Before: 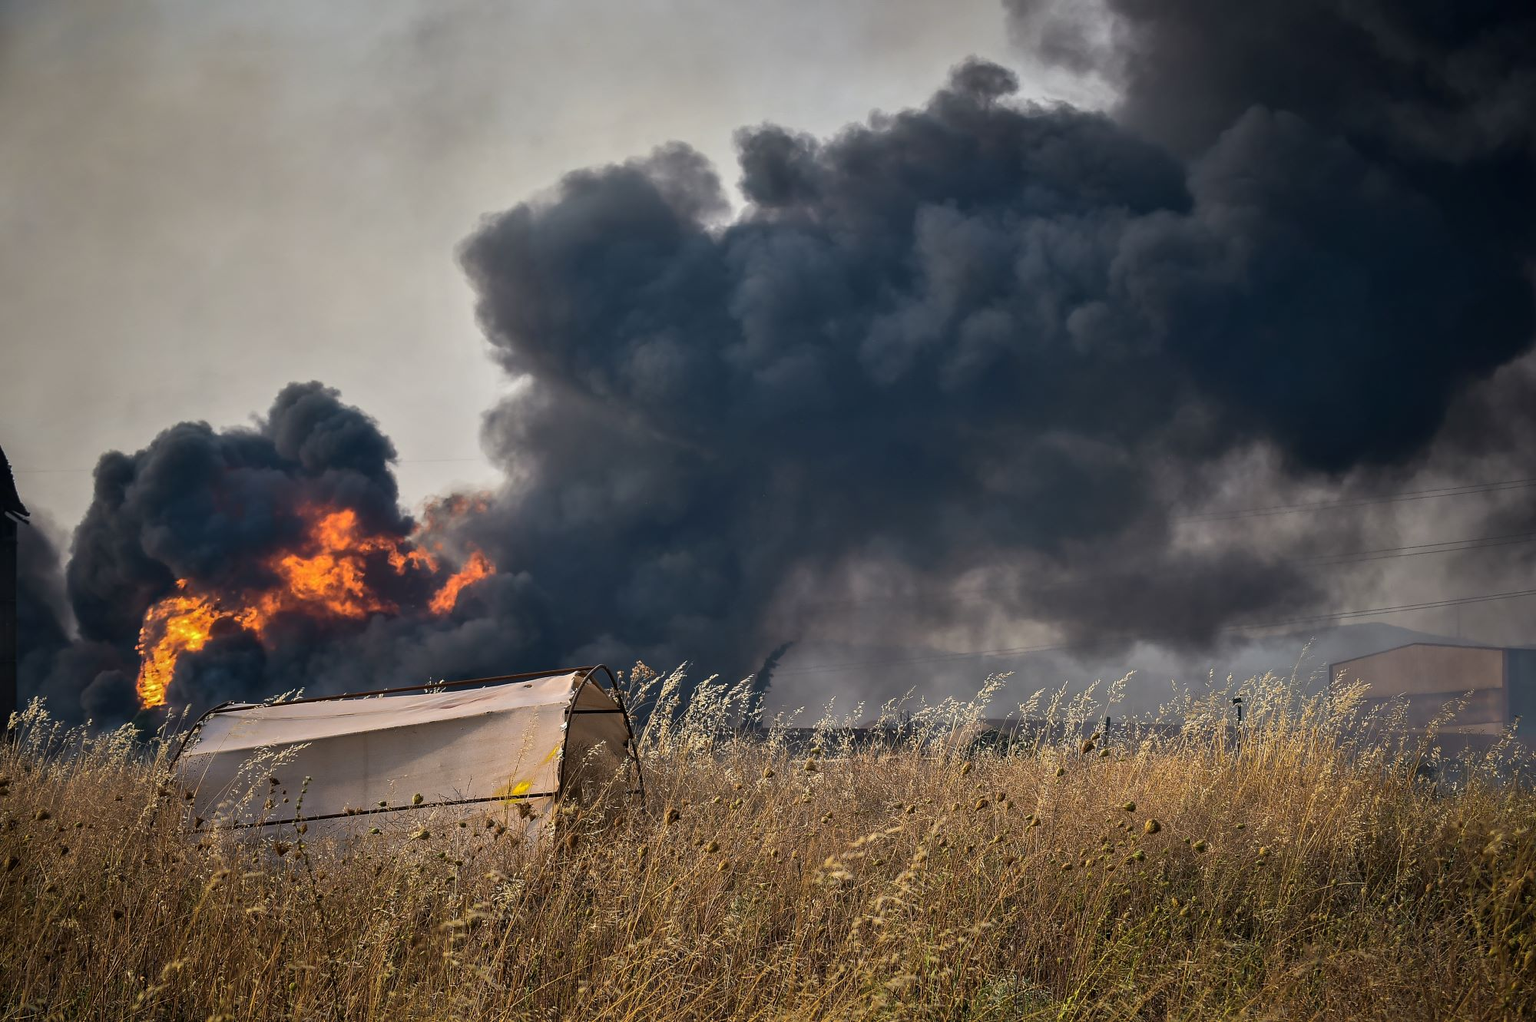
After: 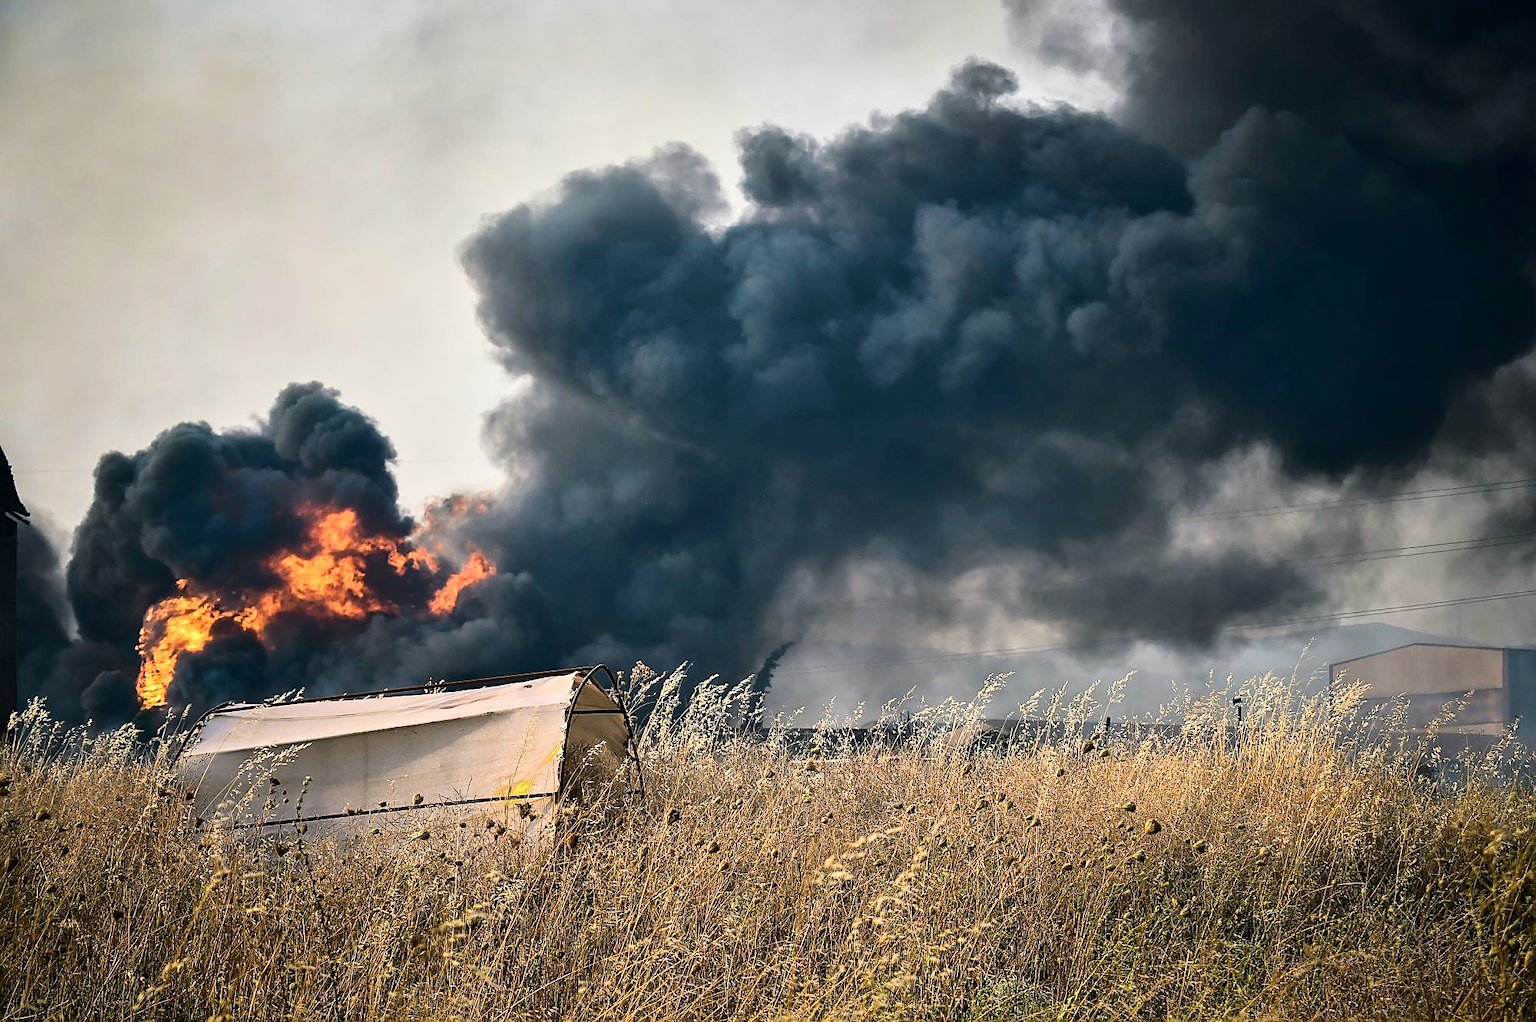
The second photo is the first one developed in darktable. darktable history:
color balance rgb: shadows lift › luminance -7.916%, shadows lift › chroma 2.402%, shadows lift › hue 164.59°, perceptual saturation grading › global saturation 0.173%, perceptual saturation grading › highlights -15.502%, perceptual saturation grading › shadows 26.202%
base curve: curves: ch0 [(0, 0) (0.028, 0.03) (0.121, 0.232) (0.46, 0.748) (0.859, 0.968) (1, 1)]
sharpen: on, module defaults
